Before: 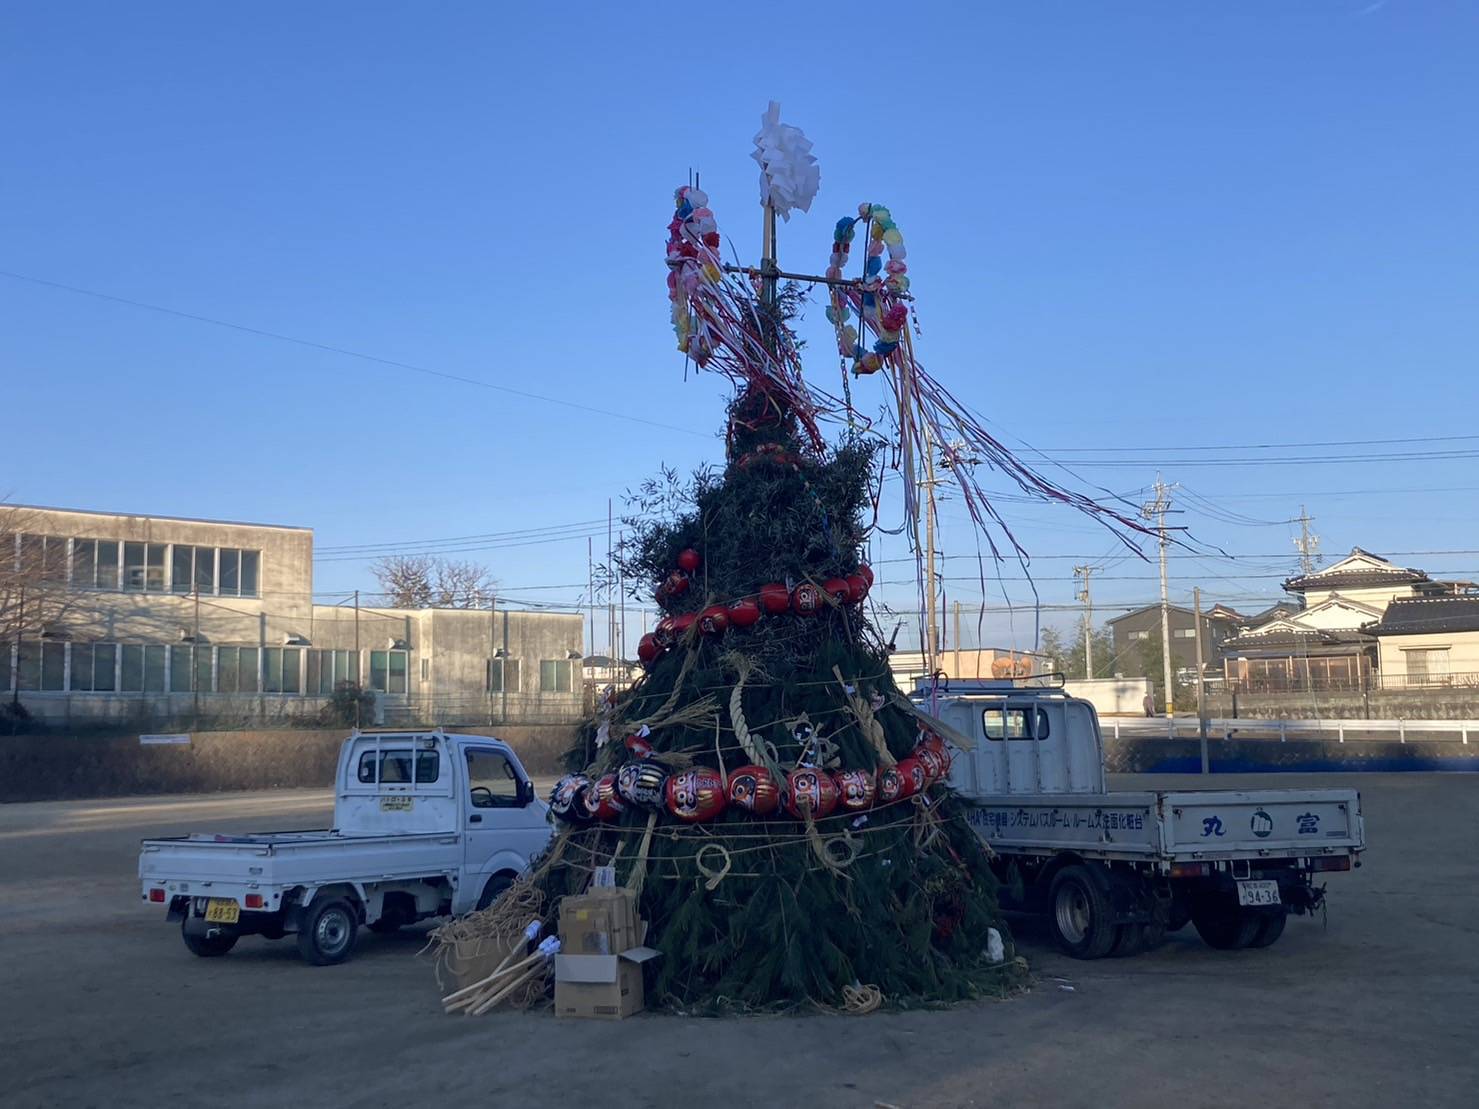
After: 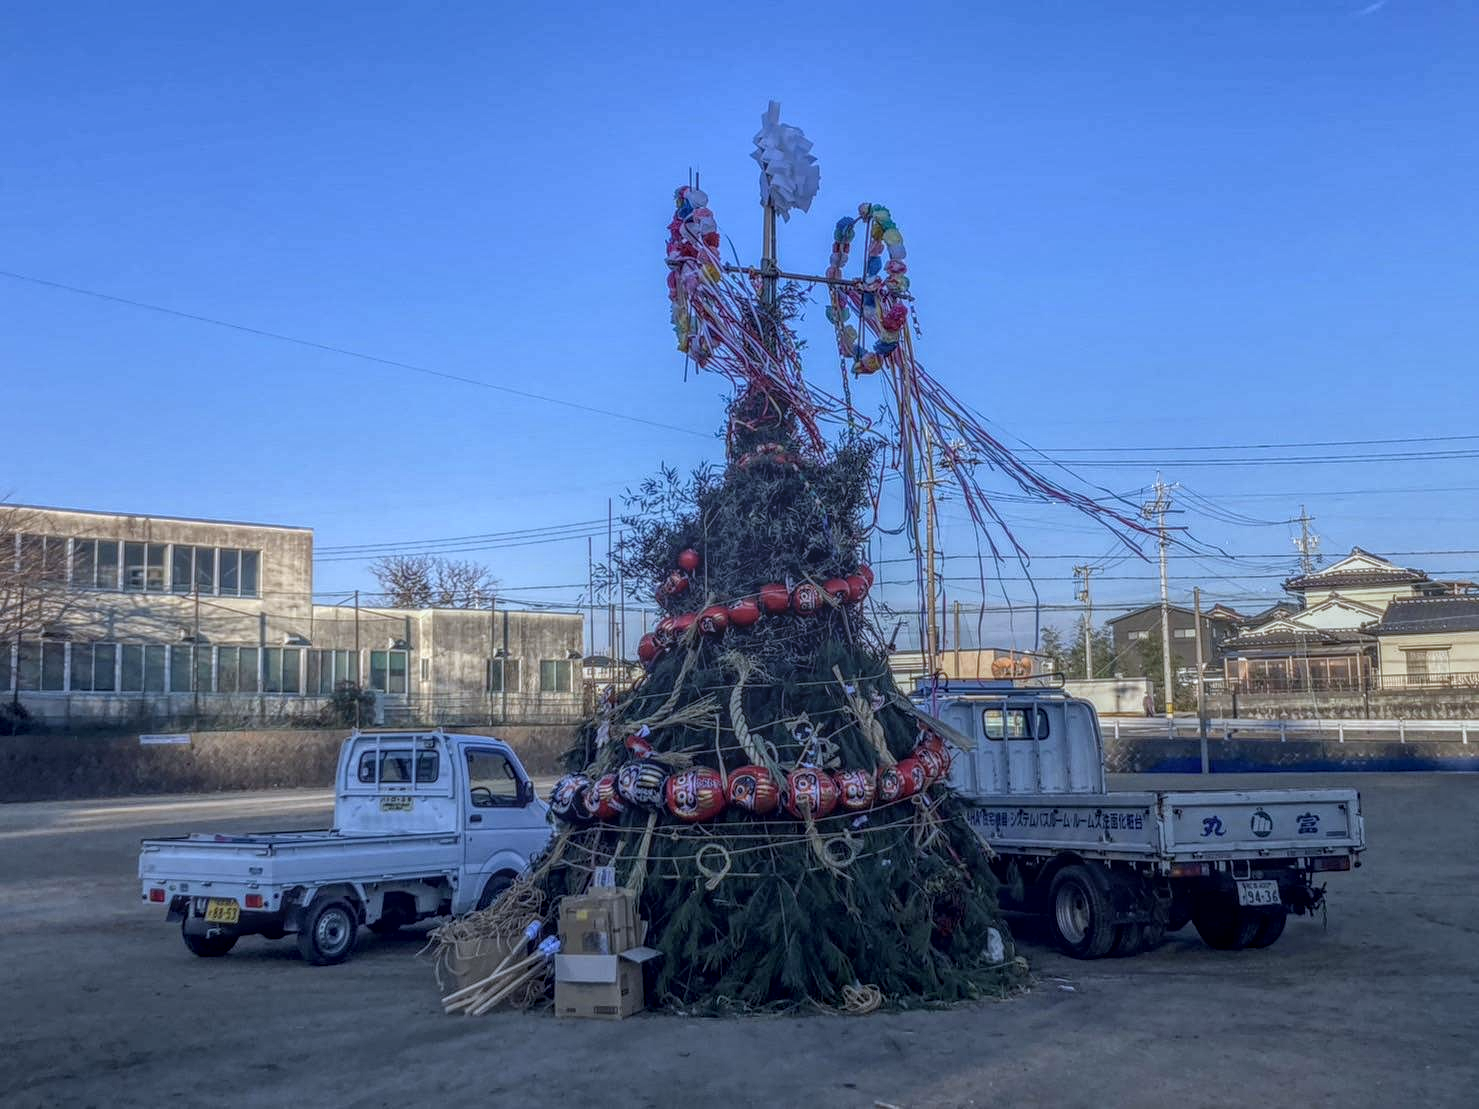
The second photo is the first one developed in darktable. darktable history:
local contrast: highlights 0%, shadows 0%, detail 200%, midtone range 0.25
white balance: red 0.954, blue 1.079
